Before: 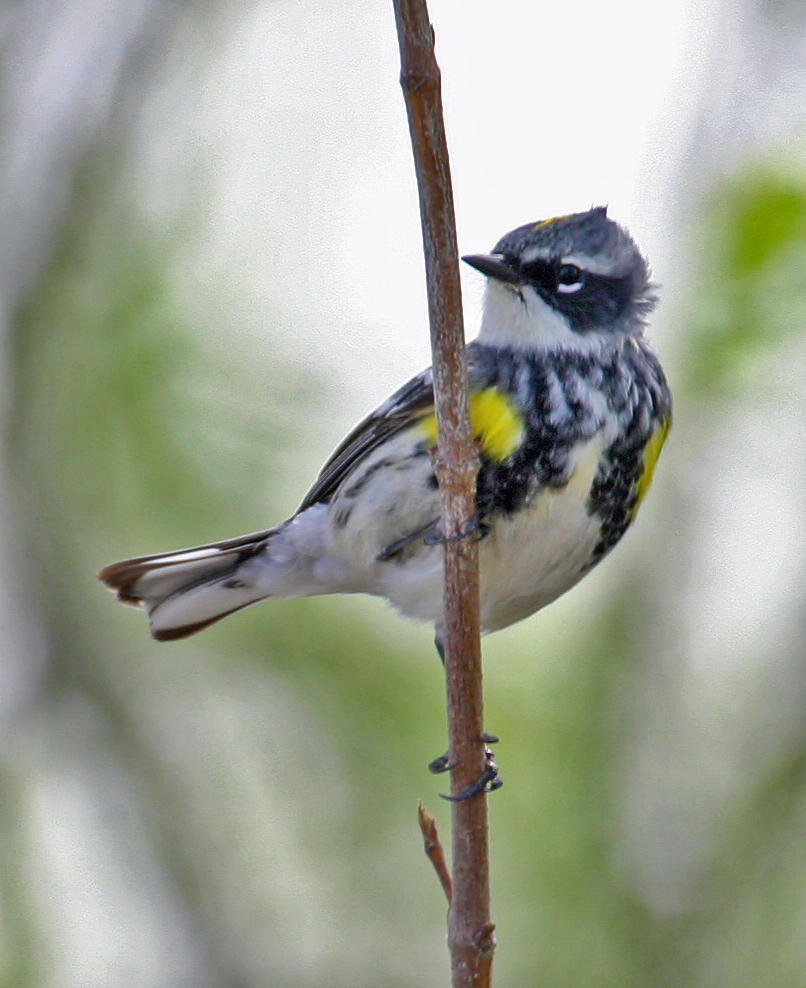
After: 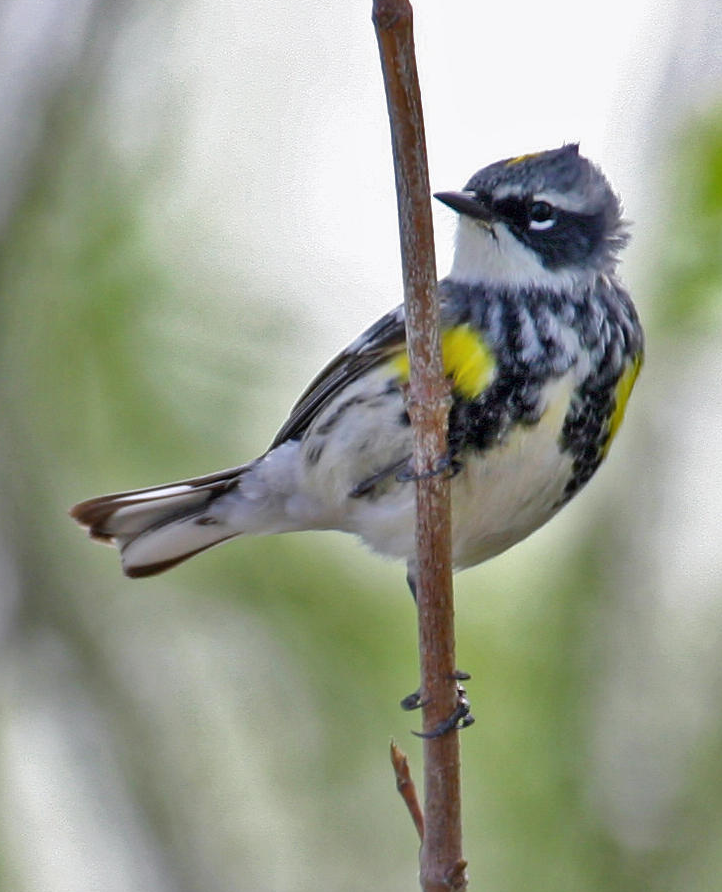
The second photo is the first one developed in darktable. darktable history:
crop: left 3.58%, top 6.407%, right 6.786%, bottom 3.294%
